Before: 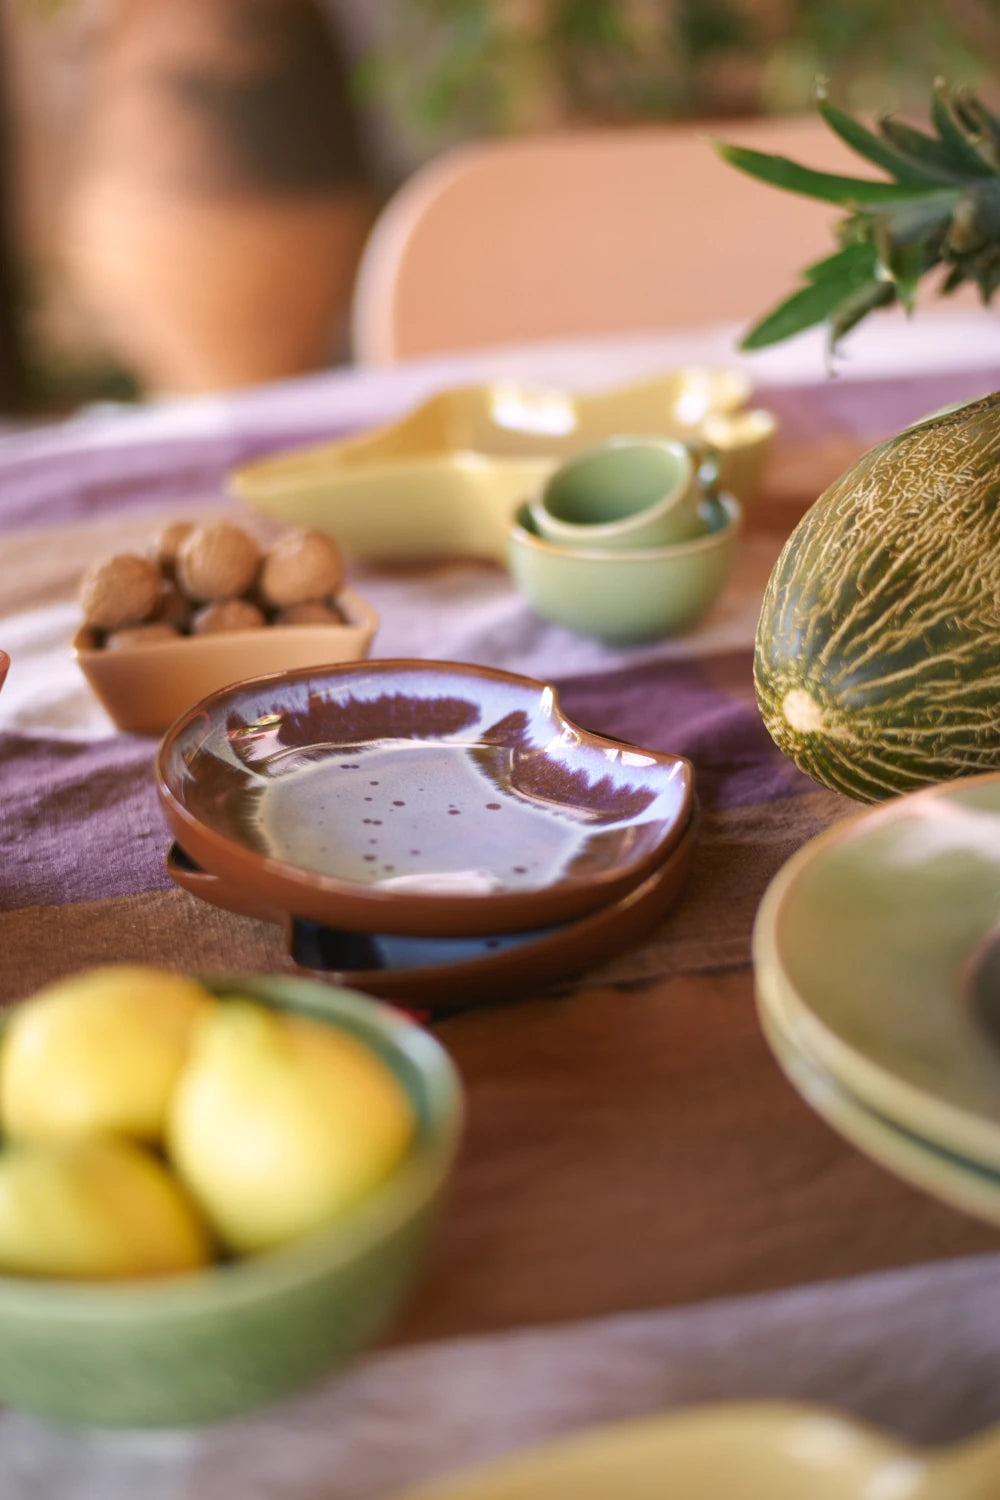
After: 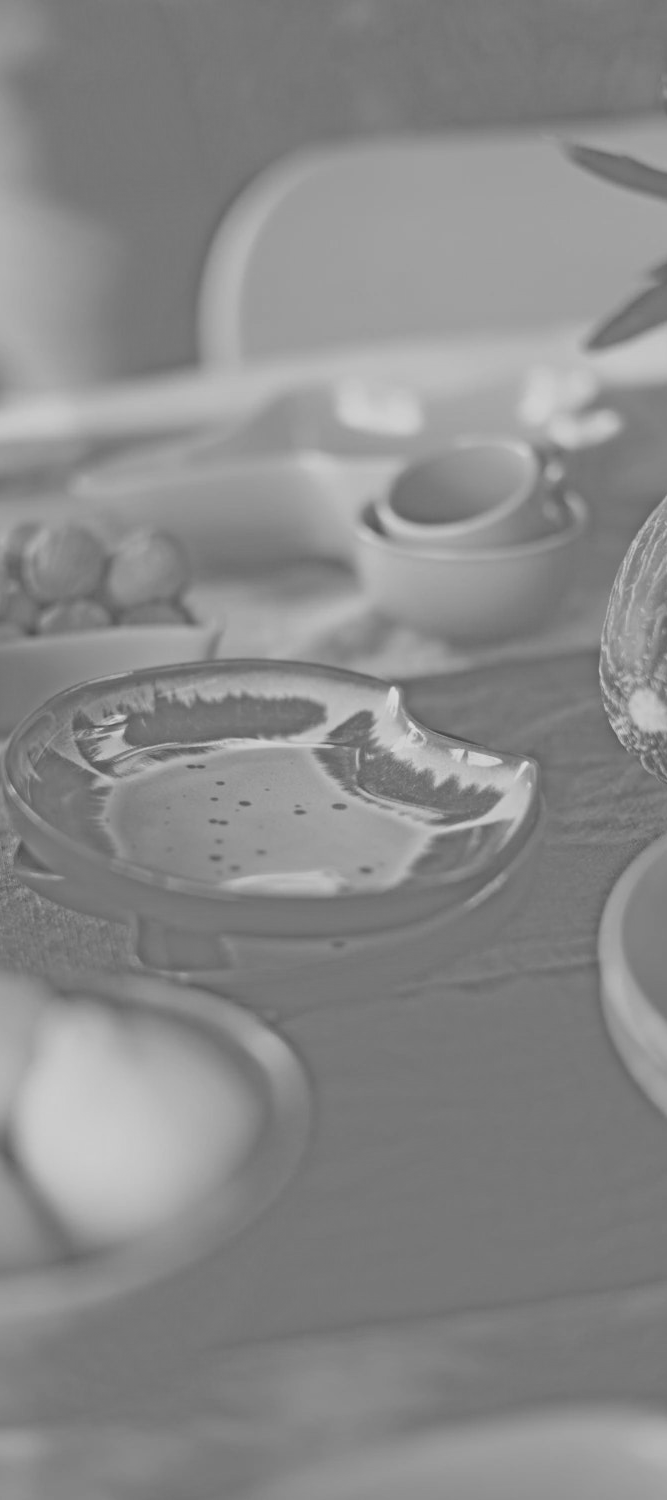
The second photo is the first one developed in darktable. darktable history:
highpass: sharpness 25.84%, contrast boost 14.94%
crop and rotate: left 15.446%, right 17.836%
contrast brightness saturation: contrast -0.28
exposure: black level correction 0, exposure 2.327 EV, compensate exposure bias true, compensate highlight preservation false
